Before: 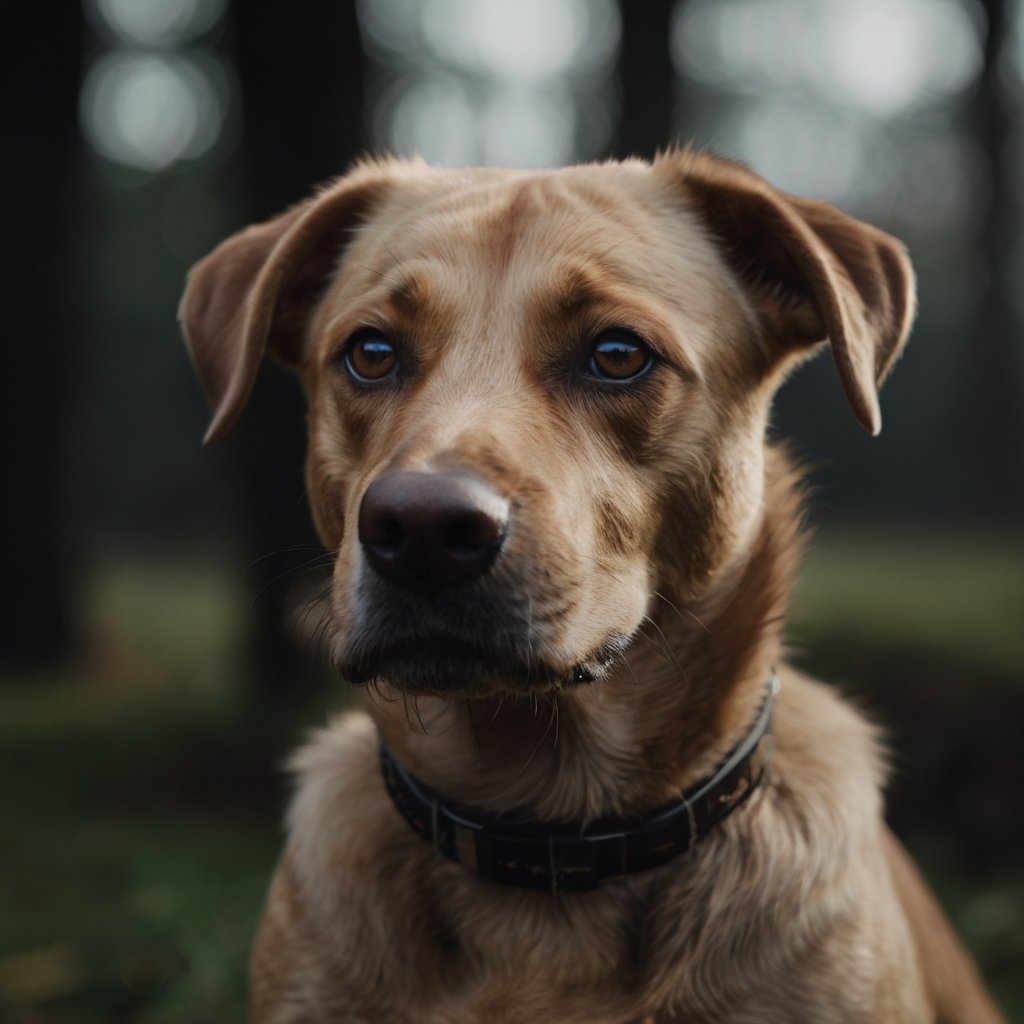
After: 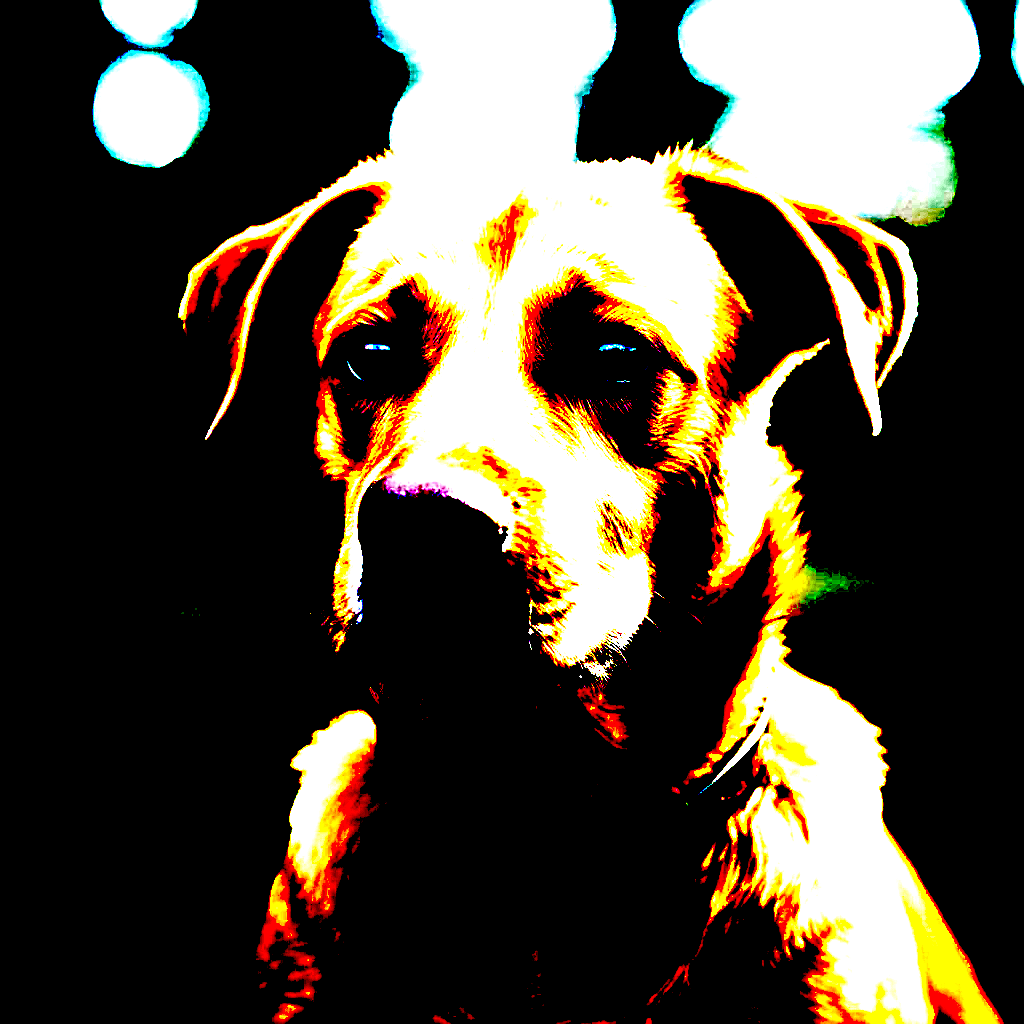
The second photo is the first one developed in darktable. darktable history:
exposure: black level correction 0.1, exposure 3 EV, compensate highlight preservation false
sharpen: on, module defaults
